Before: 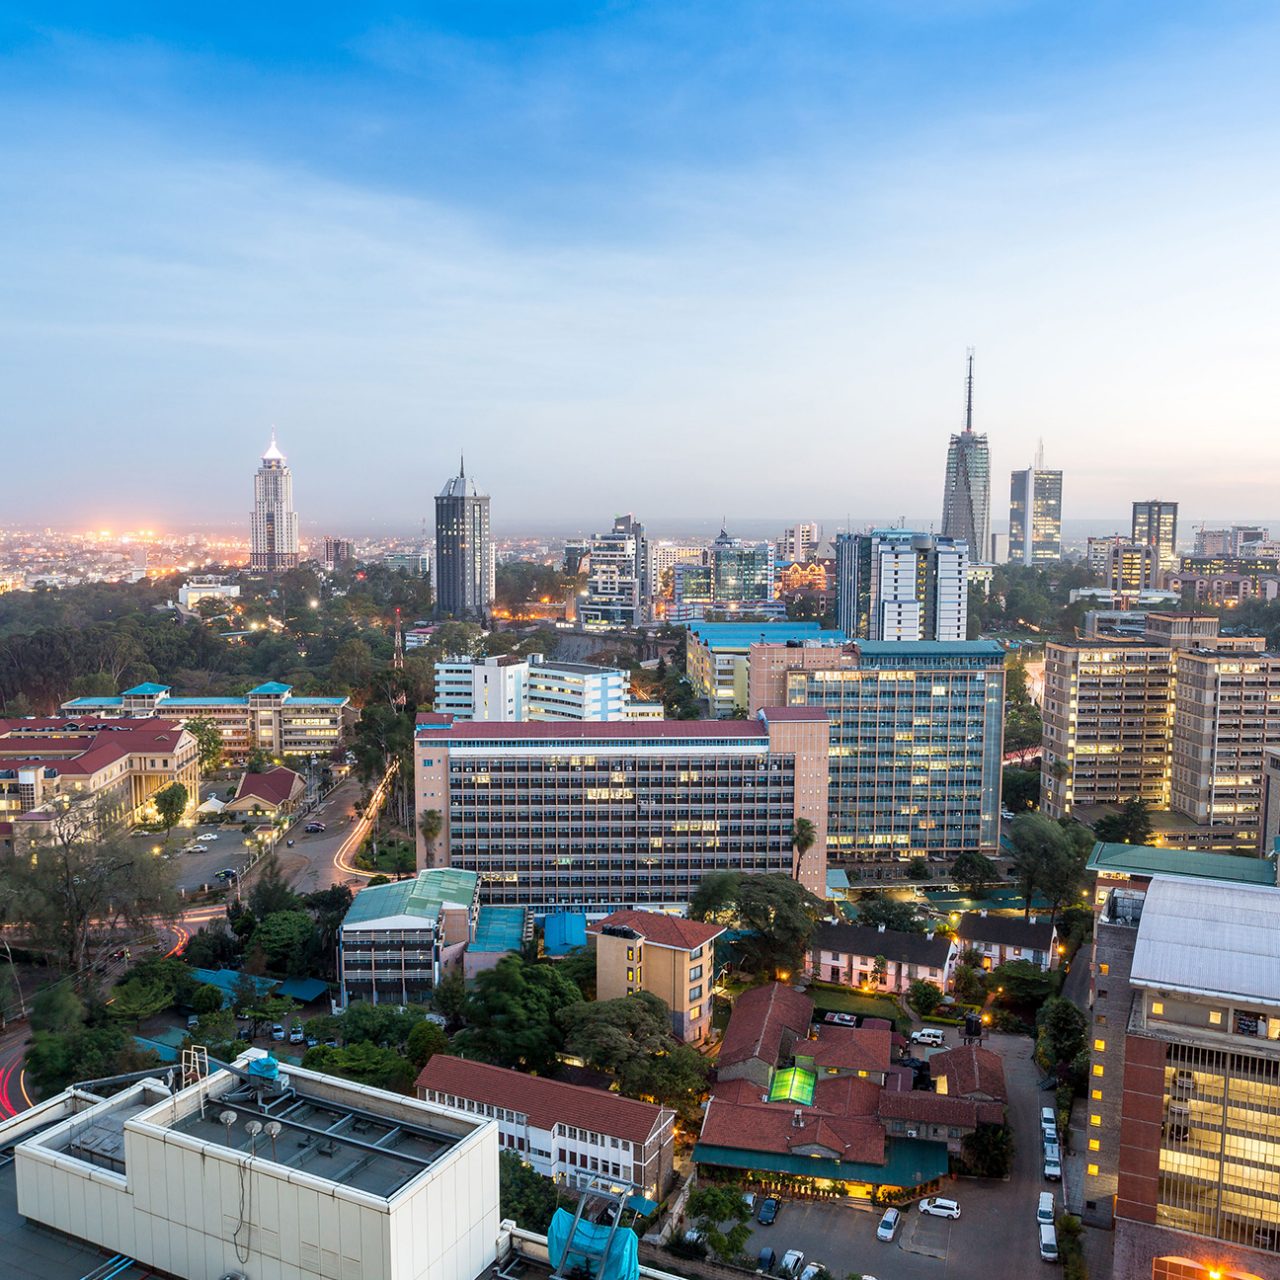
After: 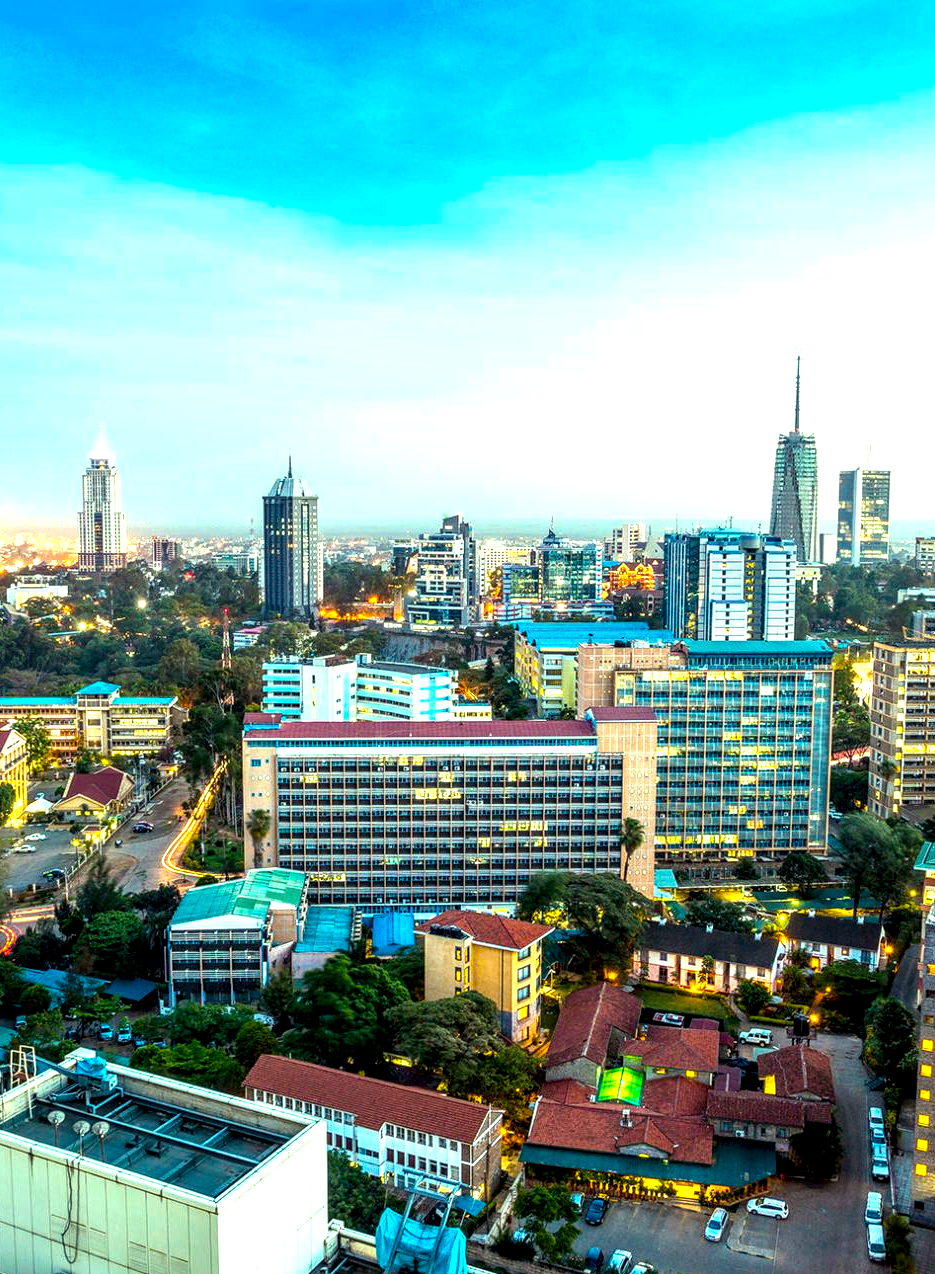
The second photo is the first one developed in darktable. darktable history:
crop: left 13.511%, top 0%, right 13.4%
color balance rgb: shadows lift › luminance -7.457%, shadows lift › chroma 2.335%, shadows lift › hue 166.4°, highlights gain › luminance 15.181%, highlights gain › chroma 7.055%, highlights gain › hue 124.58°, linear chroma grading › global chroma 18.75%, perceptual saturation grading › global saturation 37.254%, perceptual brilliance grading › global brilliance 17.858%, global vibrance 9.291%
local contrast: highlights 21%, shadows 70%, detail 170%
